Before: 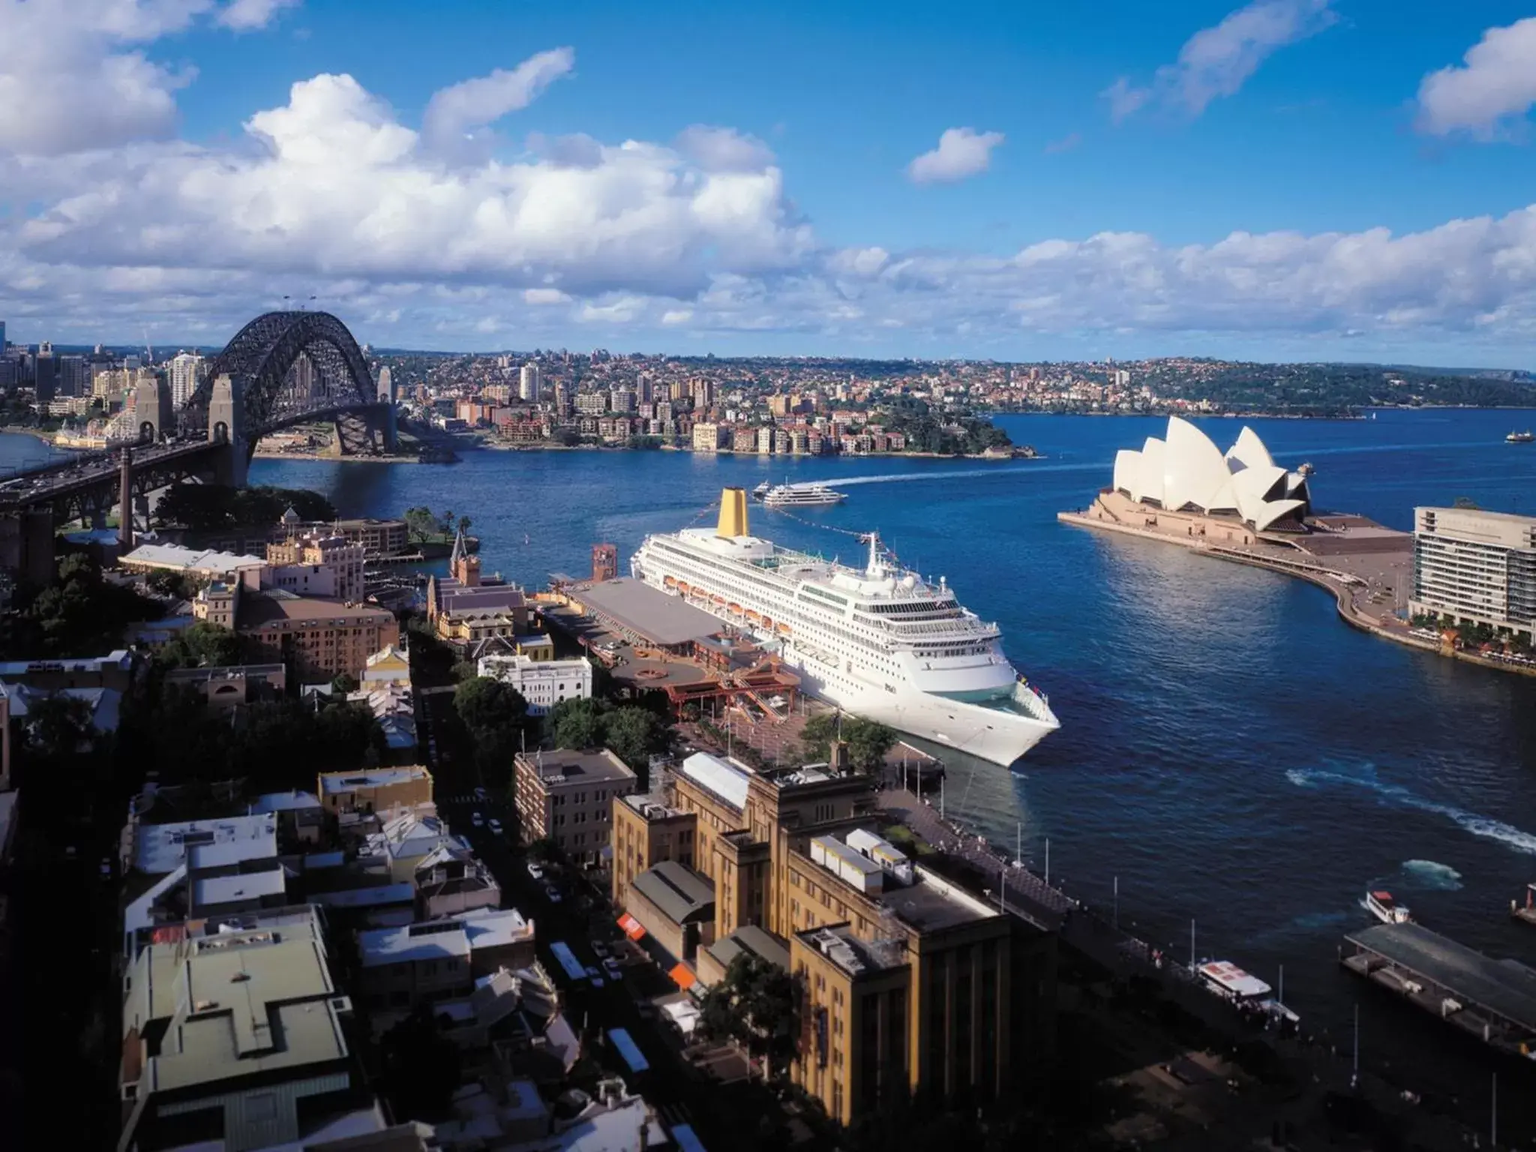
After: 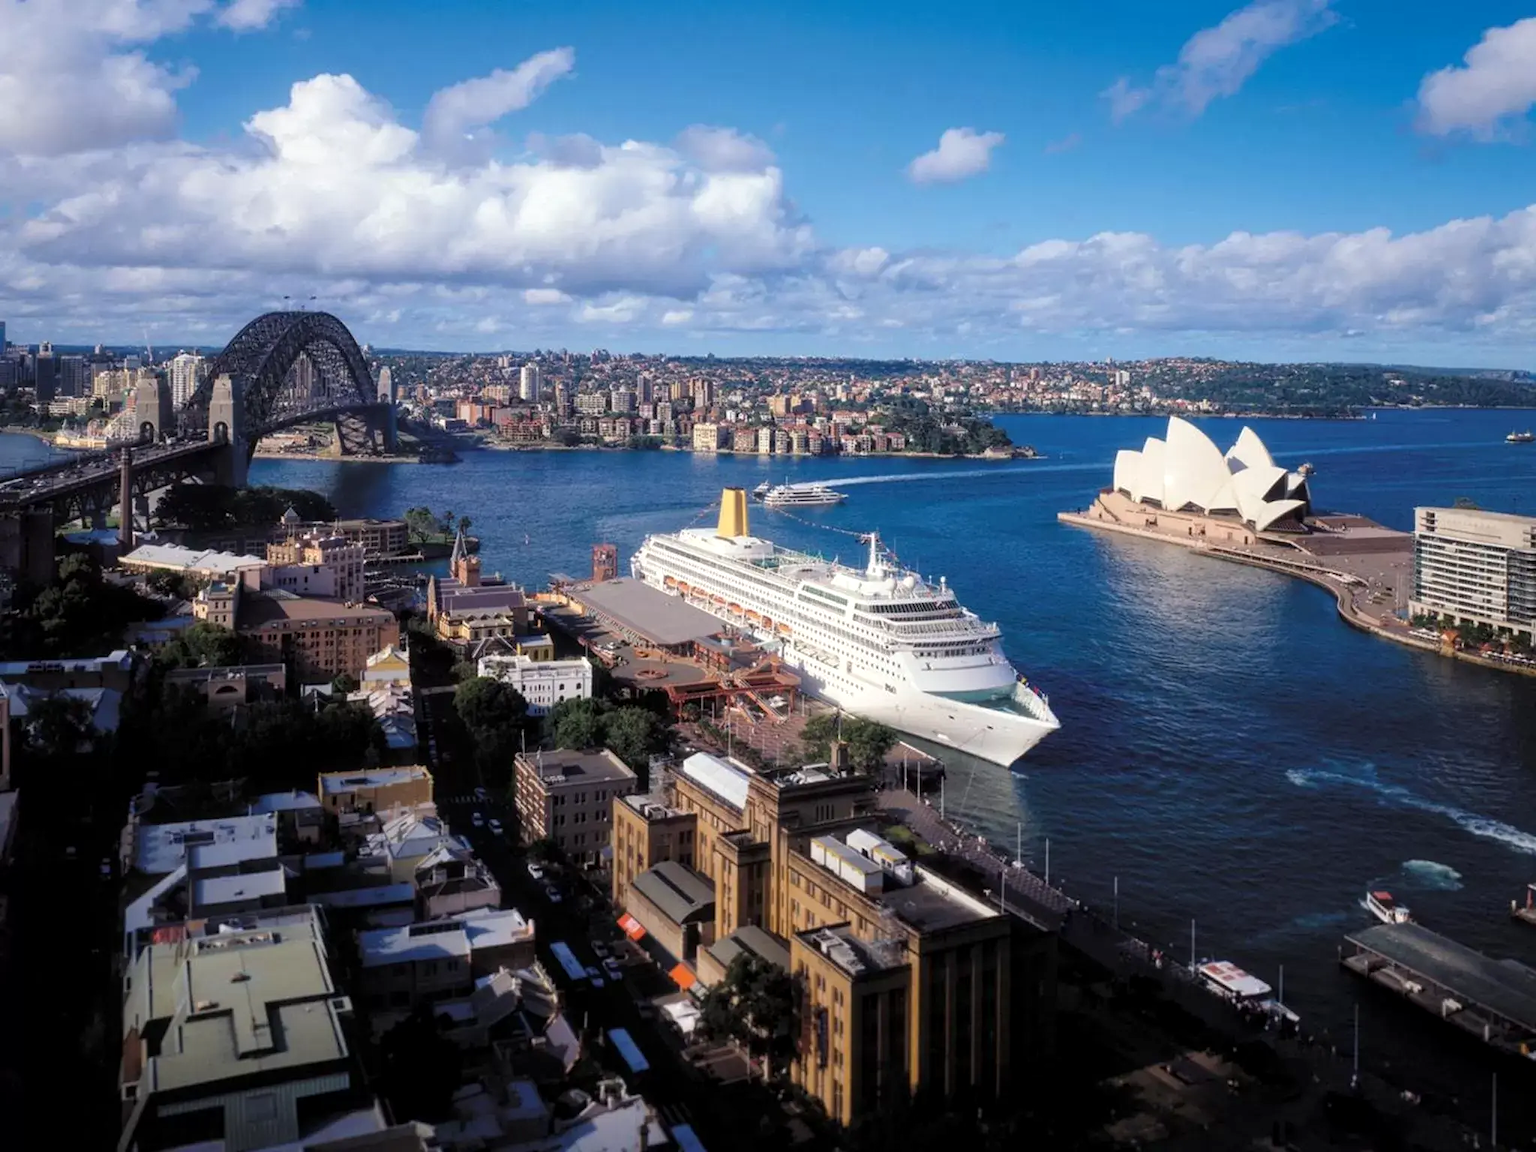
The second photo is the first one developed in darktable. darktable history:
local contrast: highlights 107%, shadows 100%, detail 120%, midtone range 0.2
